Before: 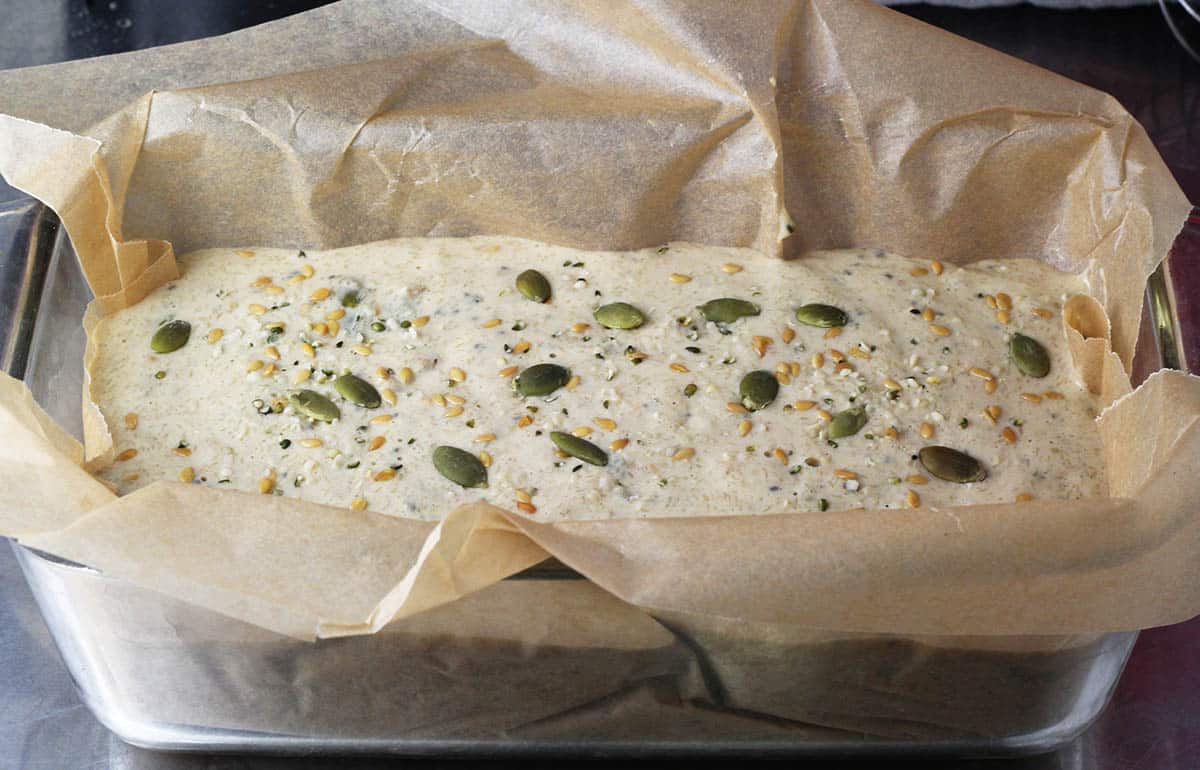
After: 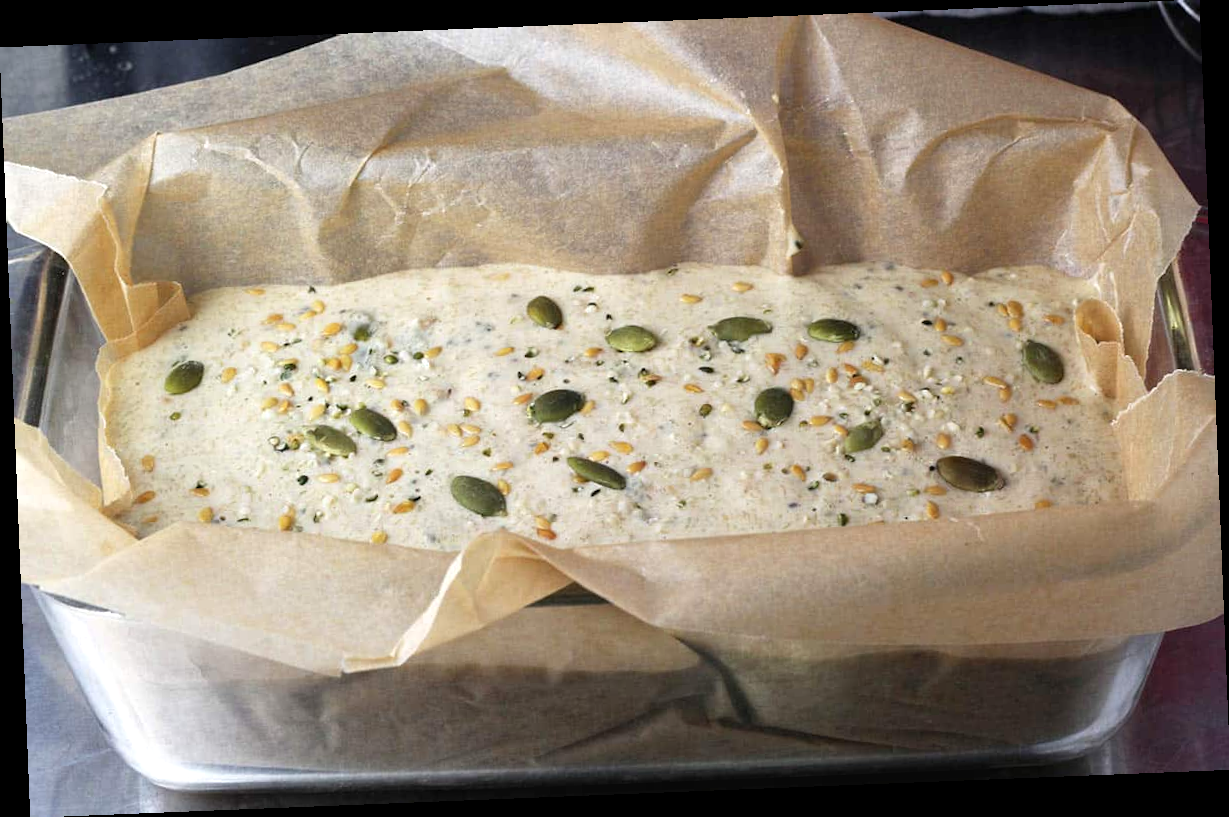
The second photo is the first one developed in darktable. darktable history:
exposure: exposure 0.2 EV, compensate highlight preservation false
rotate and perspective: rotation -2.29°, automatic cropping off
